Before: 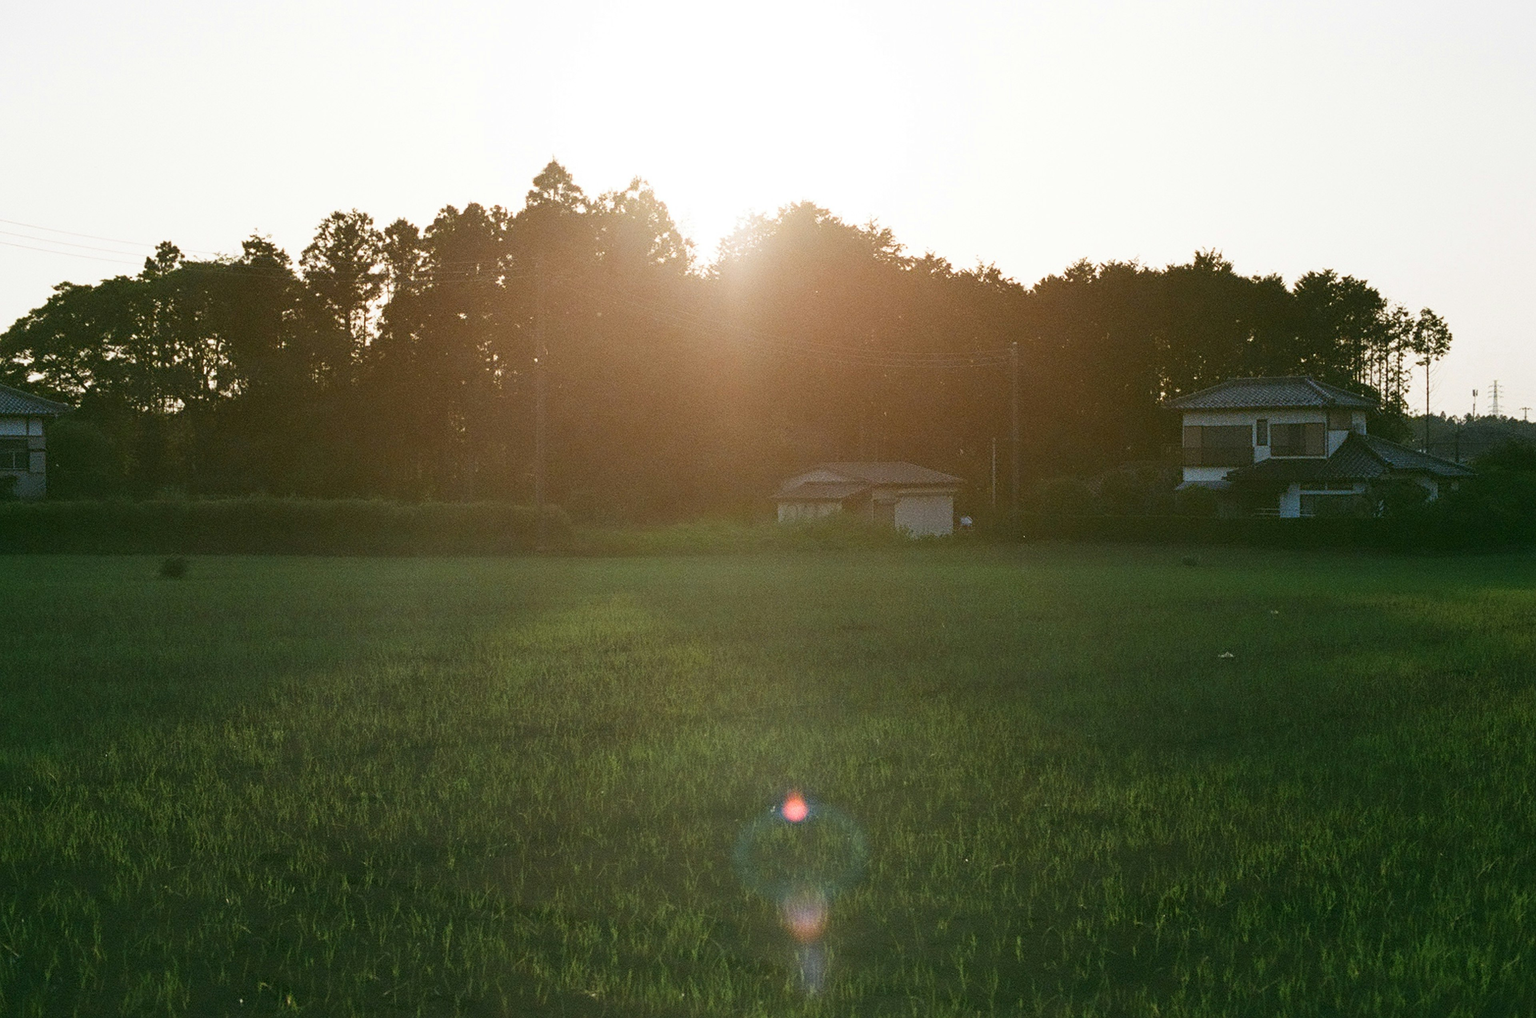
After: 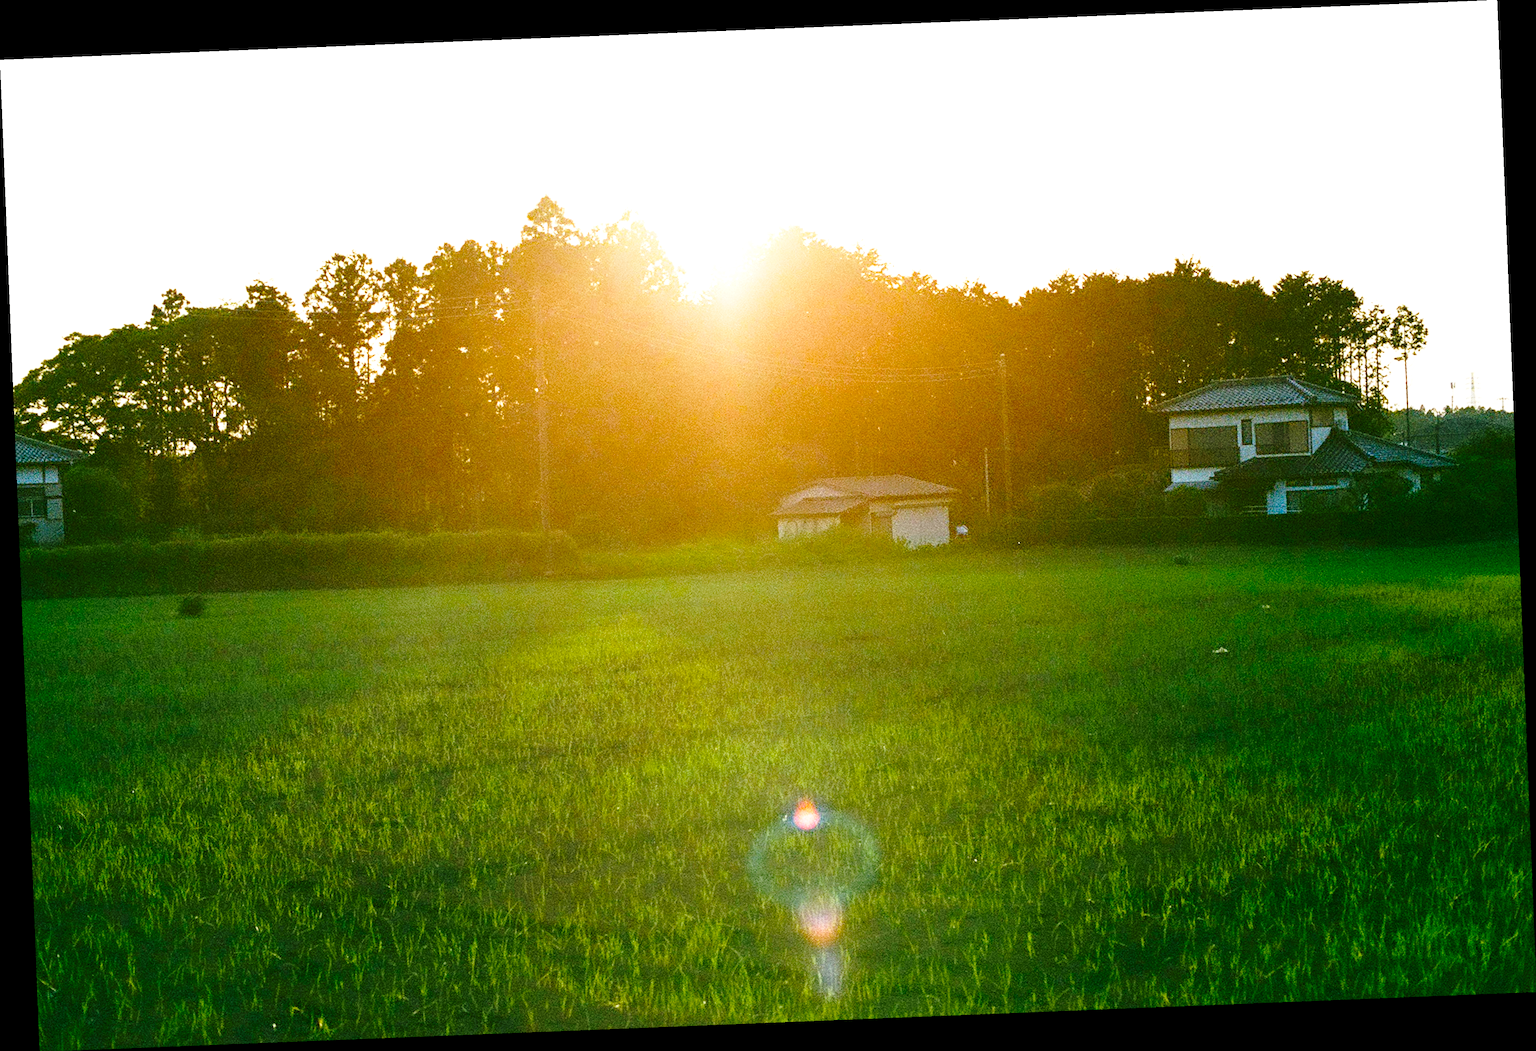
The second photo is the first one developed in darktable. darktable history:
local contrast: highlights 100%, shadows 100%, detail 120%, midtone range 0.2
color balance rgb: linear chroma grading › global chroma 15%, perceptual saturation grading › global saturation 30%
rotate and perspective: rotation -2.29°, automatic cropping off
base curve: curves: ch0 [(0, 0) (0.028, 0.03) (0.121, 0.232) (0.46, 0.748) (0.859, 0.968) (1, 1)], preserve colors none
exposure: black level correction 0.001, exposure 0.5 EV, compensate exposure bias true, compensate highlight preservation false
